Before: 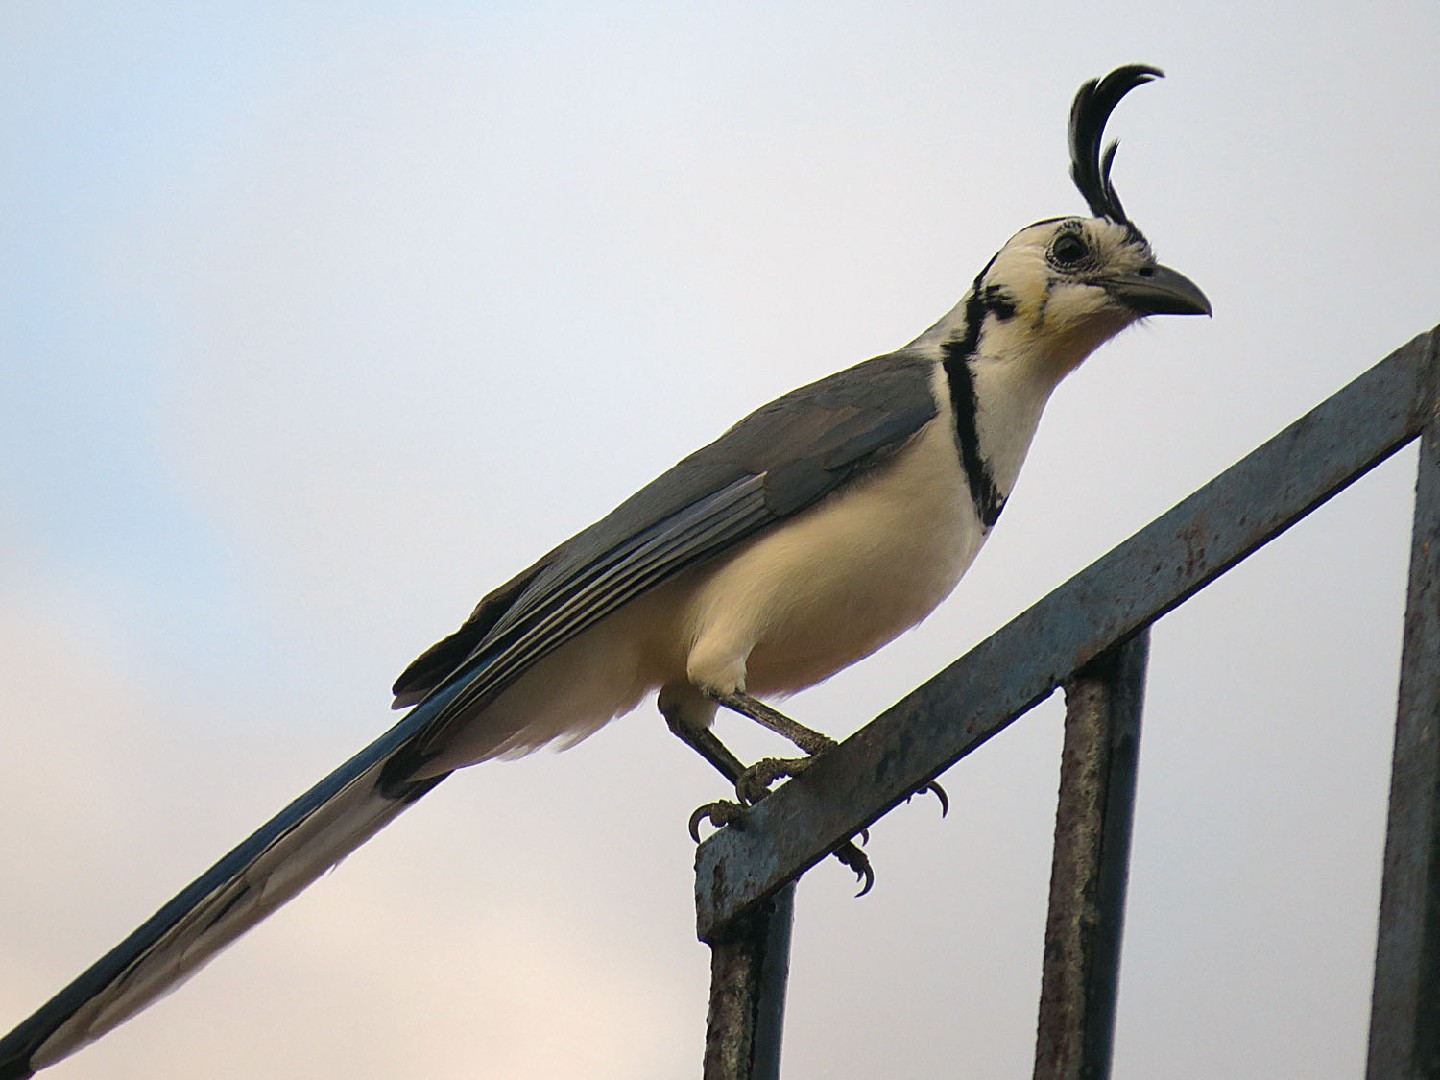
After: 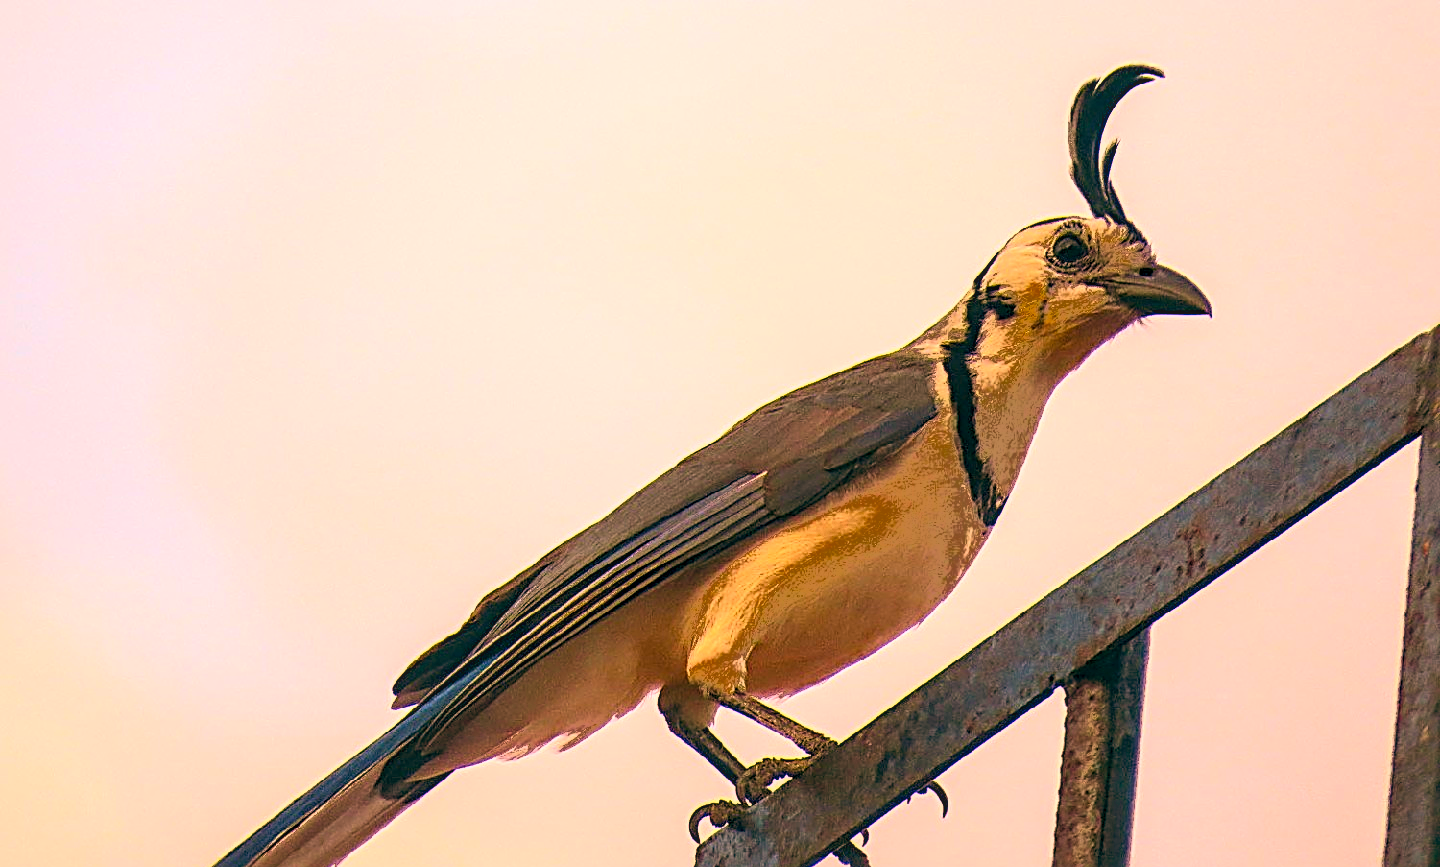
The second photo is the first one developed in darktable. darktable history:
contrast brightness saturation: contrast 0.2, brightness 0.2, saturation 0.8
sharpen: radius 4
fill light: exposure -0.73 EV, center 0.69, width 2.2
crop: bottom 19.644%
color balance: lift [0.998, 0.998, 1.001, 1.002], gamma [0.995, 1.025, 0.992, 0.975], gain [0.995, 1.02, 0.997, 0.98]
local contrast: on, module defaults
white balance: red 1.127, blue 0.943
velvia: on, module defaults
